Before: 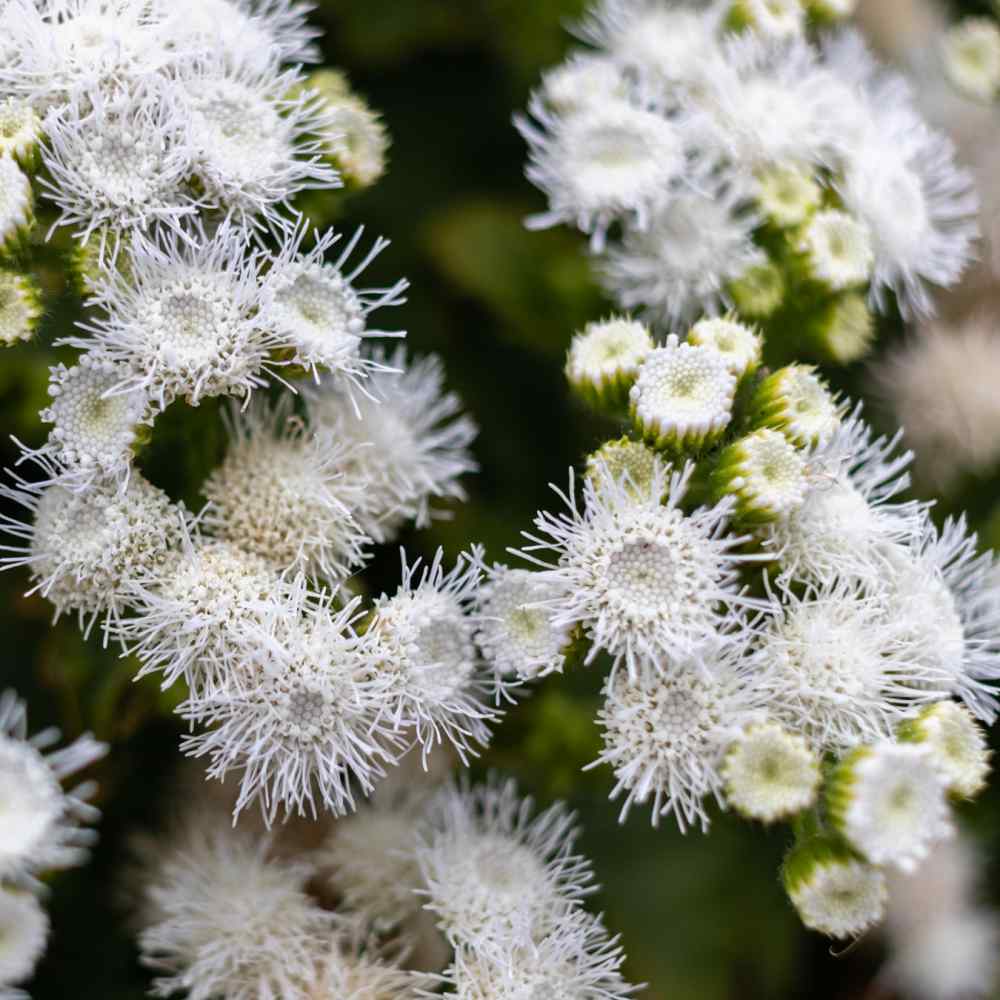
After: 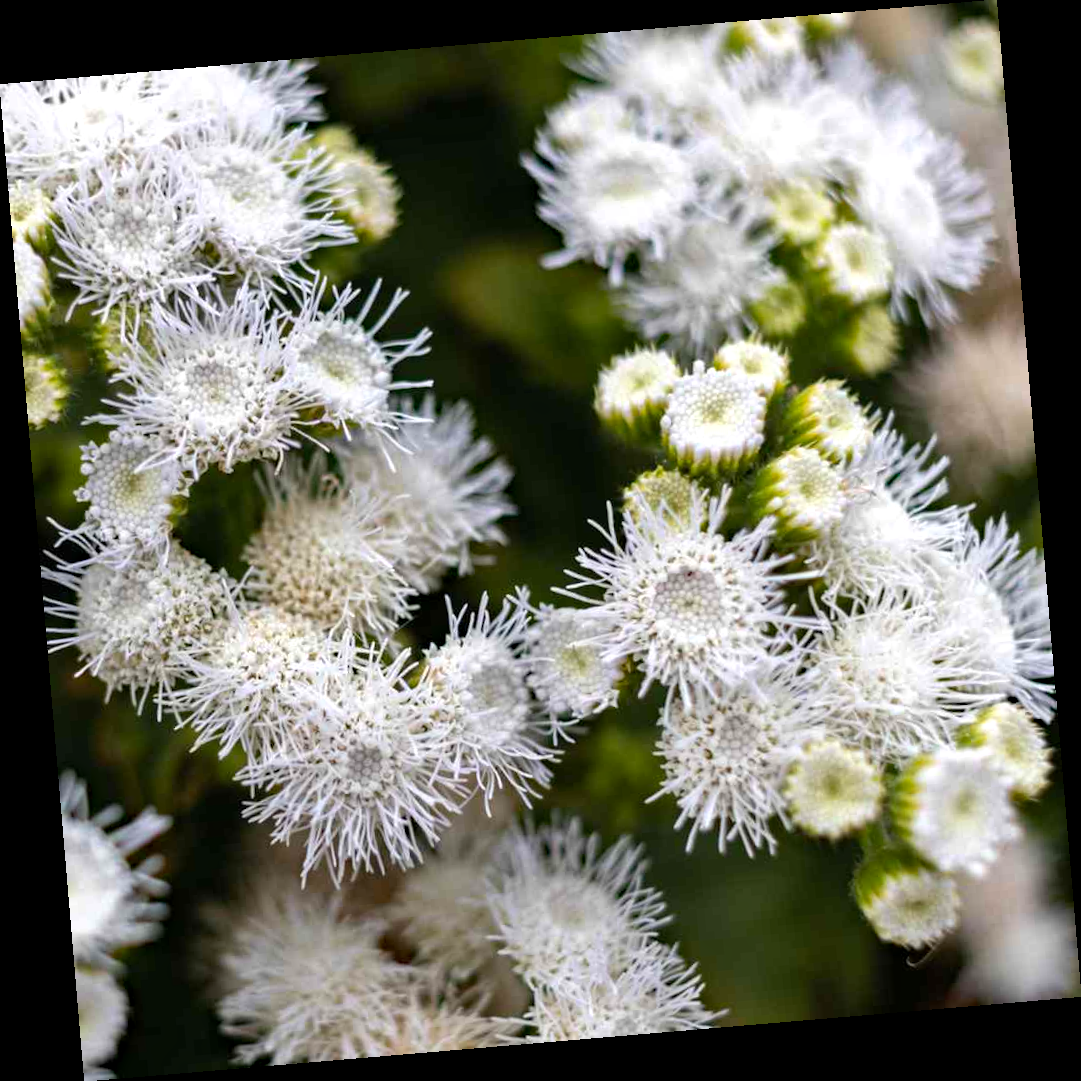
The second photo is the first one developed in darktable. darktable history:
rotate and perspective: rotation -4.86°, automatic cropping off
exposure: exposure 0.2 EV, compensate highlight preservation false
haze removal: compatibility mode true, adaptive false
white balance: red 1, blue 1
